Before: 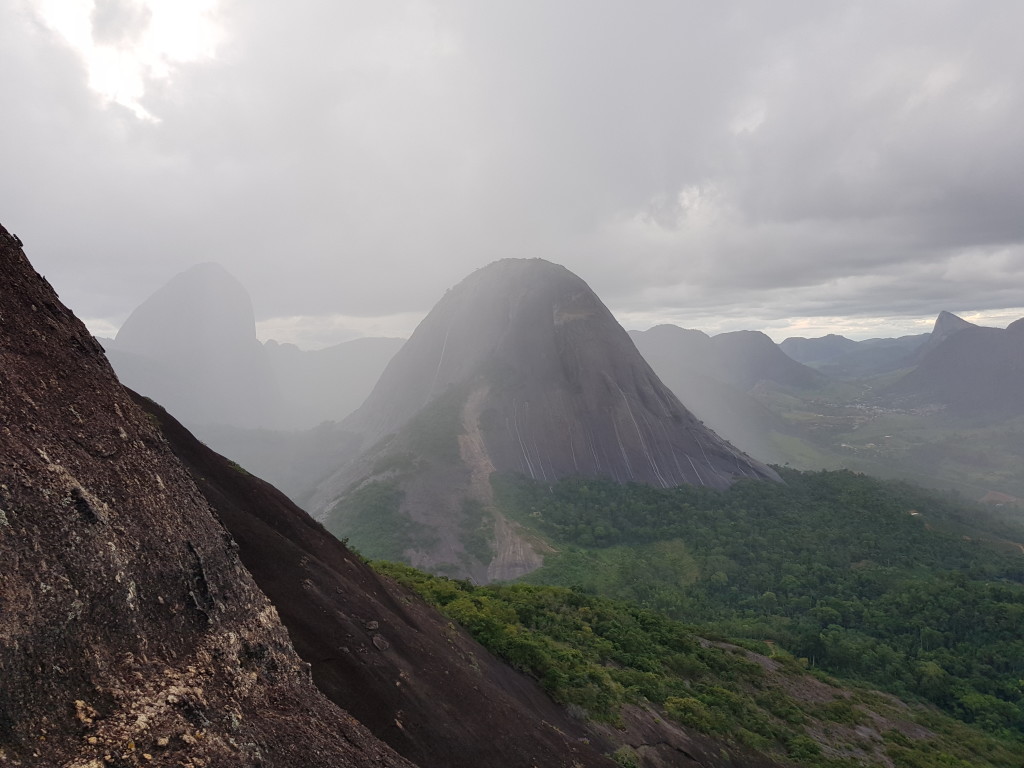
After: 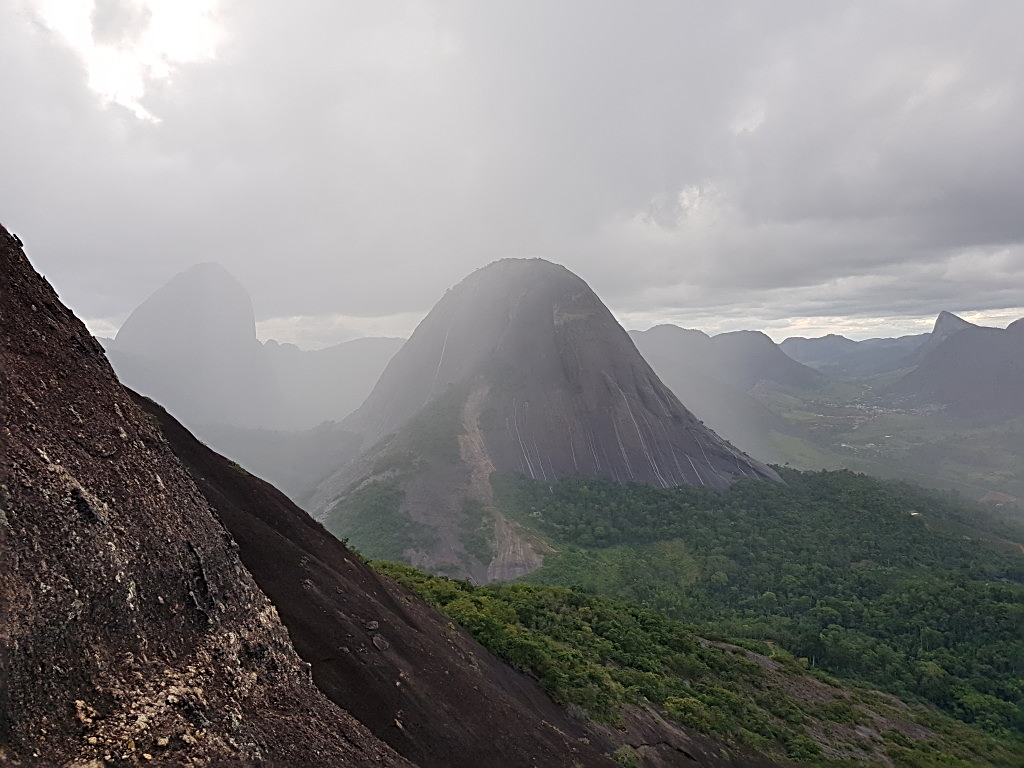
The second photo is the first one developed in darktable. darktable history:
sharpen: radius 2.584, amount 0.688
color balance rgb: on, module defaults
tone equalizer: on, module defaults
